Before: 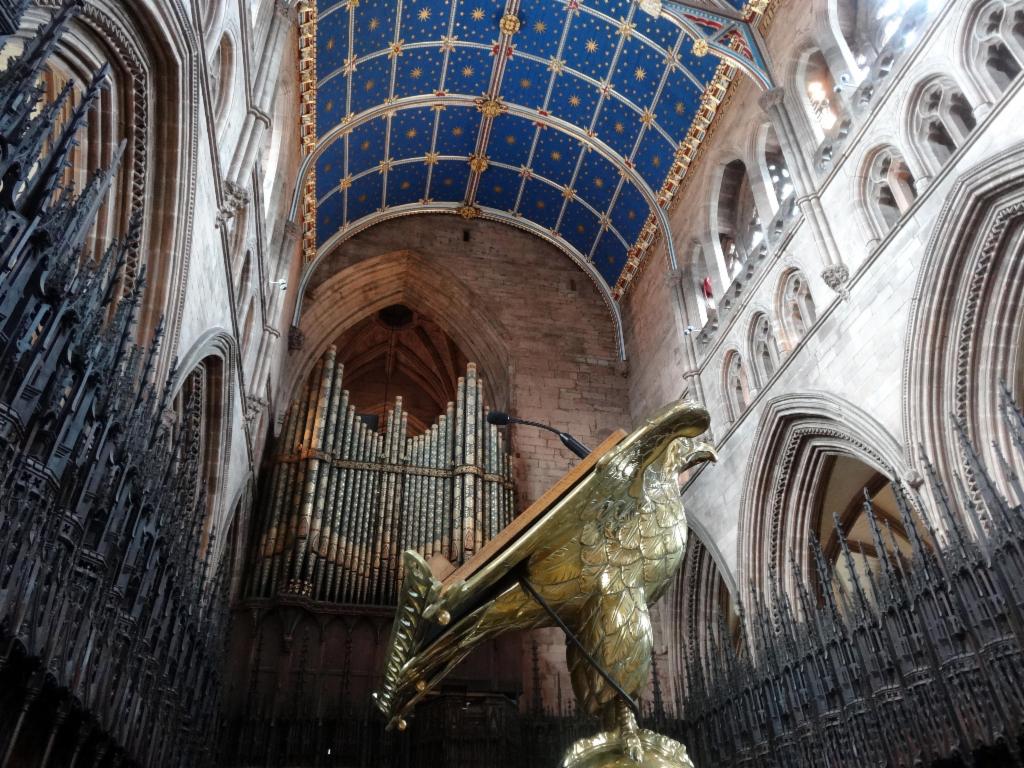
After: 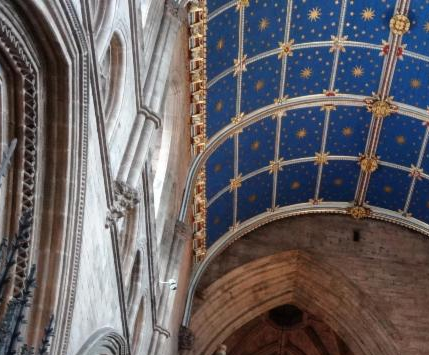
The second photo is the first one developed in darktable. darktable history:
crop and rotate: left 10.817%, top 0.062%, right 47.194%, bottom 53.626%
shadows and highlights: shadows 29.32, highlights -29.32, low approximation 0.01, soften with gaussian
